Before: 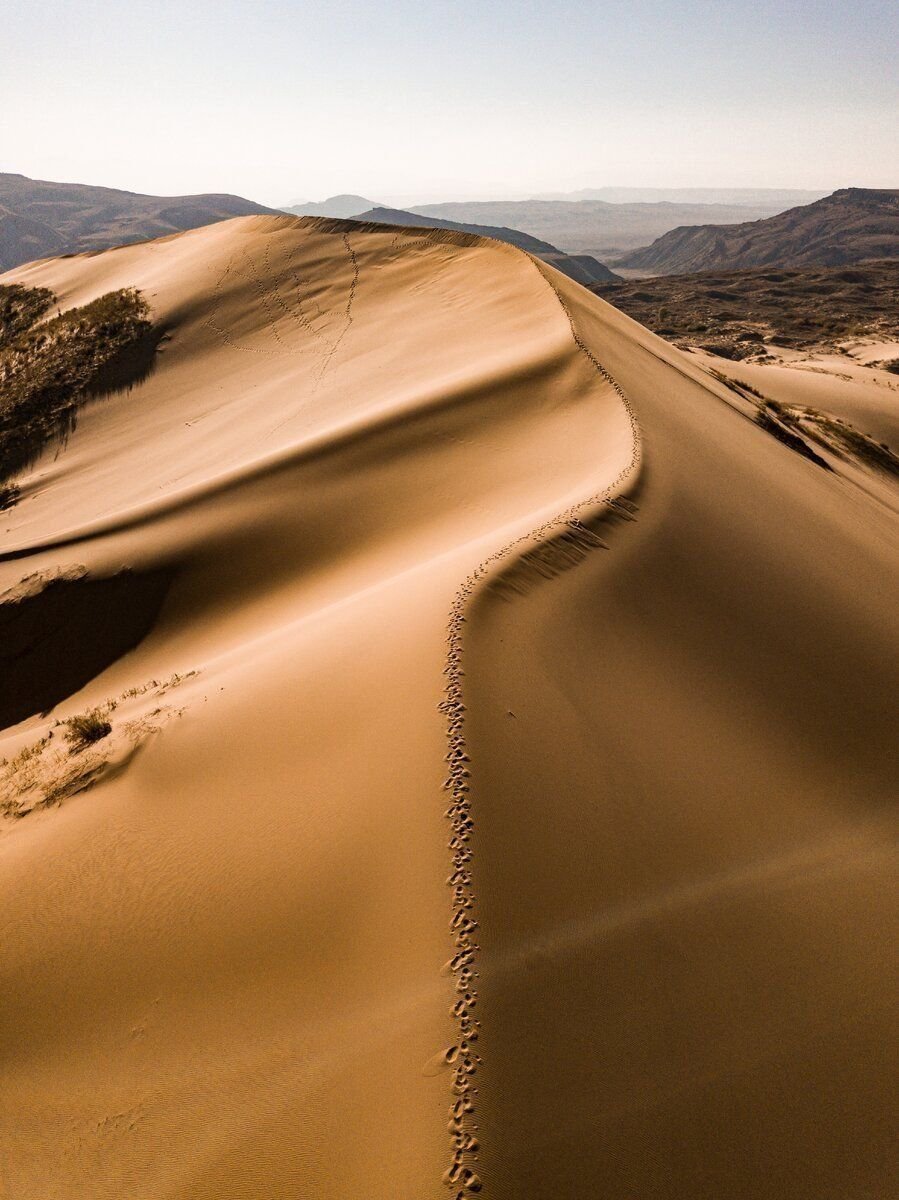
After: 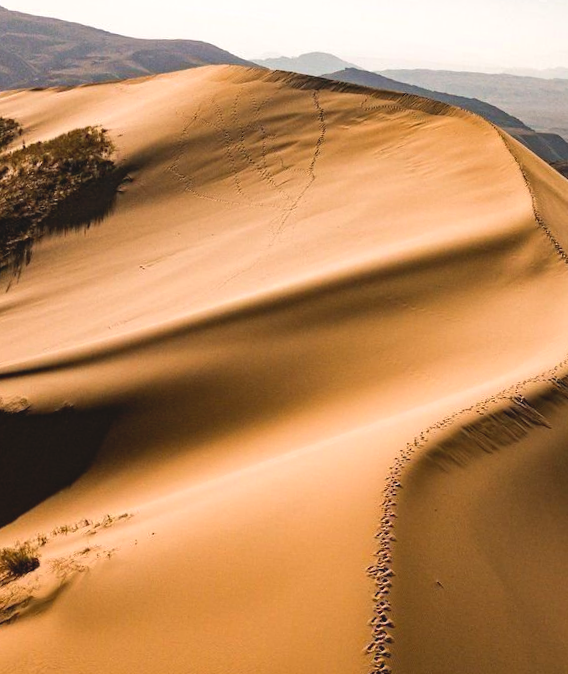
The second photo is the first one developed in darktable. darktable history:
contrast brightness saturation: contrast -0.1, brightness 0.05, saturation 0.08
crop and rotate: angle -4.99°, left 2.122%, top 6.945%, right 27.566%, bottom 30.519%
color balance: contrast 10%
